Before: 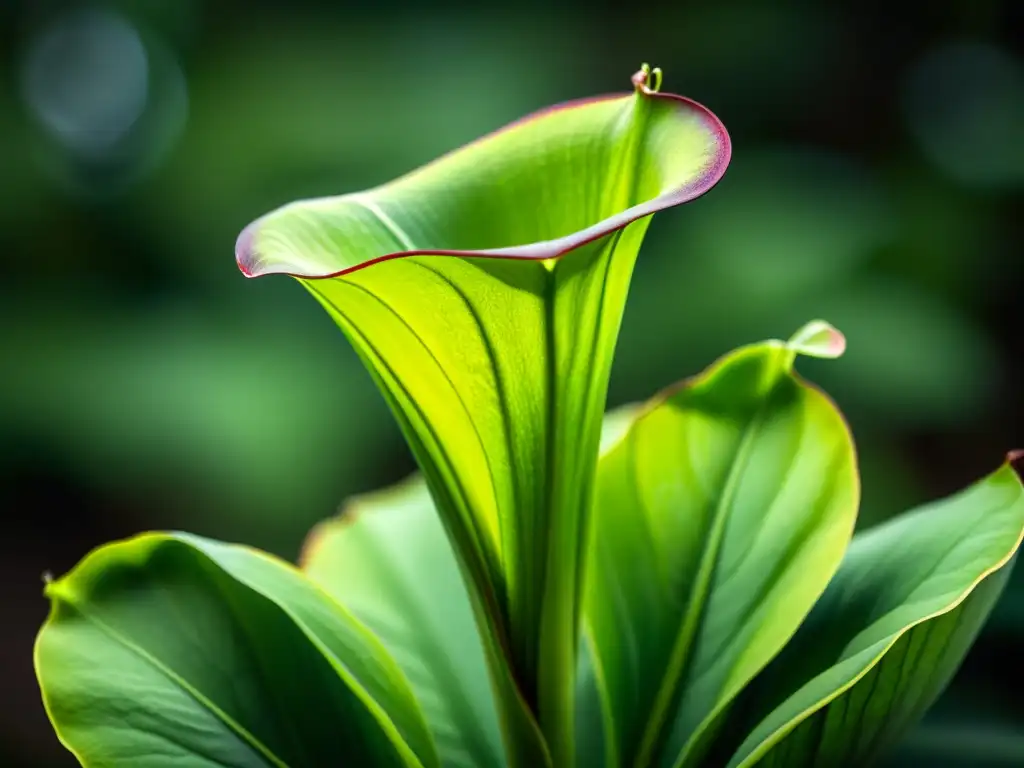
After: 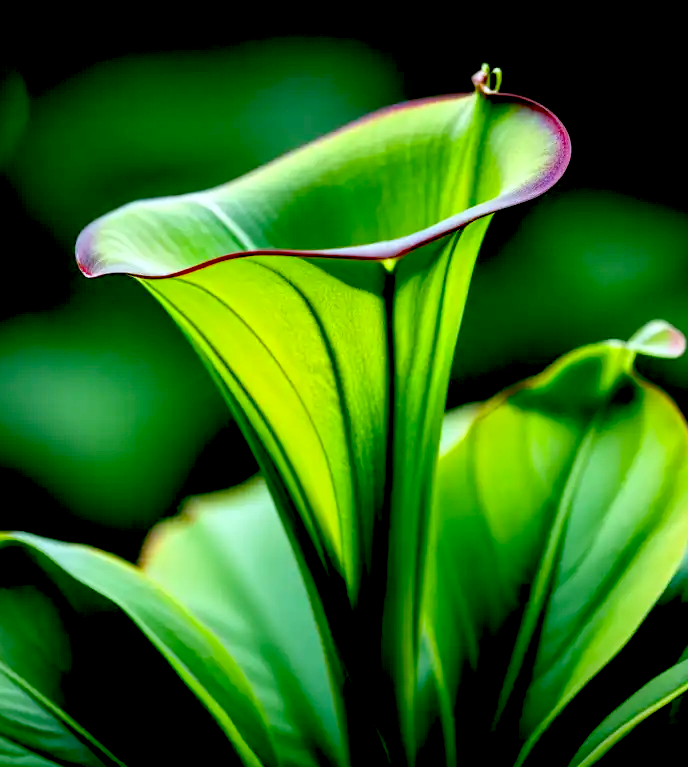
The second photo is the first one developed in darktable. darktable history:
crop and rotate: left 15.716%, right 17.006%
color calibration: x 0.371, y 0.377, temperature 4292.49 K, gamut compression 0.981
exposure: black level correction 0.057, compensate highlight preservation false
